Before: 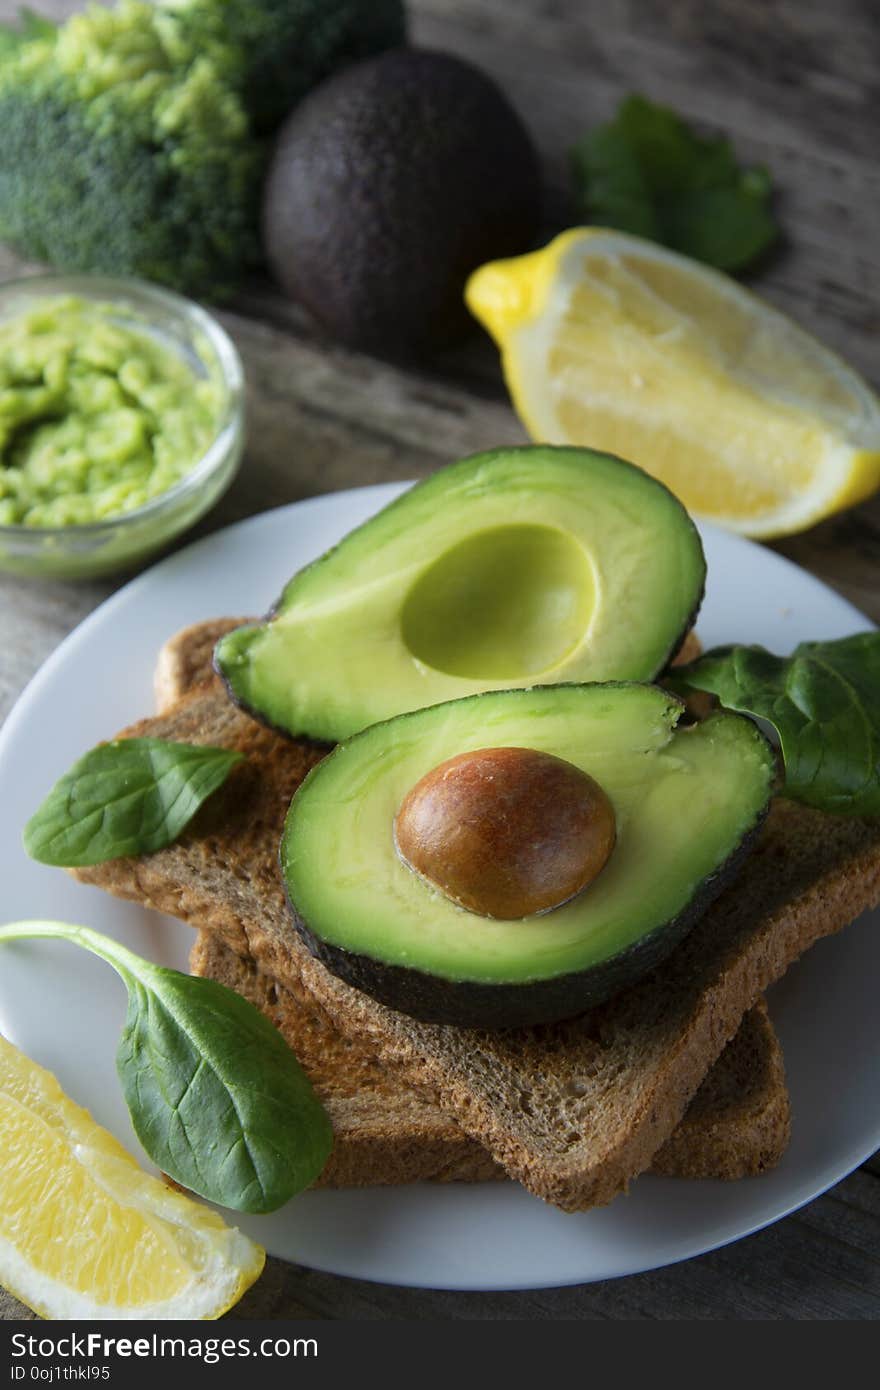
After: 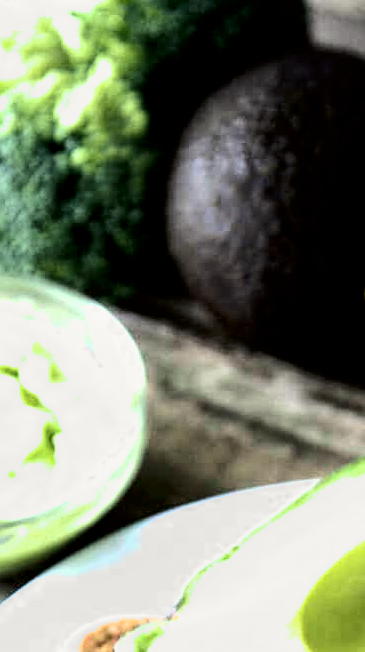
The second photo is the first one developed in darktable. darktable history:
crop and rotate: left 11.254%, top 0.097%, right 47.261%, bottom 52.982%
sharpen: amount 0.212
exposure: black level correction 0, exposure 1.096 EV, compensate highlight preservation false
tone curve: curves: ch0 [(0, 0) (0.068, 0.031) (0.175, 0.132) (0.337, 0.304) (0.498, 0.511) (0.748, 0.762) (0.993, 0.954)]; ch1 [(0, 0) (0.294, 0.184) (0.359, 0.34) (0.362, 0.35) (0.43, 0.41) (0.476, 0.457) (0.499, 0.5) (0.529, 0.523) (0.677, 0.762) (1, 1)]; ch2 [(0, 0) (0.431, 0.419) (0.495, 0.502) (0.524, 0.534) (0.557, 0.56) (0.634, 0.654) (0.728, 0.722) (1, 1)], color space Lab, independent channels, preserve colors none
local contrast: highlights 106%, shadows 98%, detail 119%, midtone range 0.2
filmic rgb: black relative exposure -8.23 EV, white relative exposure 2.24 EV, threshold 3.04 EV, hardness 7.13, latitude 84.8%, contrast 1.694, highlights saturation mix -3.99%, shadows ↔ highlights balance -2.69%, add noise in highlights 0.002, preserve chrominance max RGB, color science v3 (2019), use custom middle-gray values true, contrast in highlights soft, enable highlight reconstruction true
color correction: highlights a* -0.242, highlights b* -0.107
